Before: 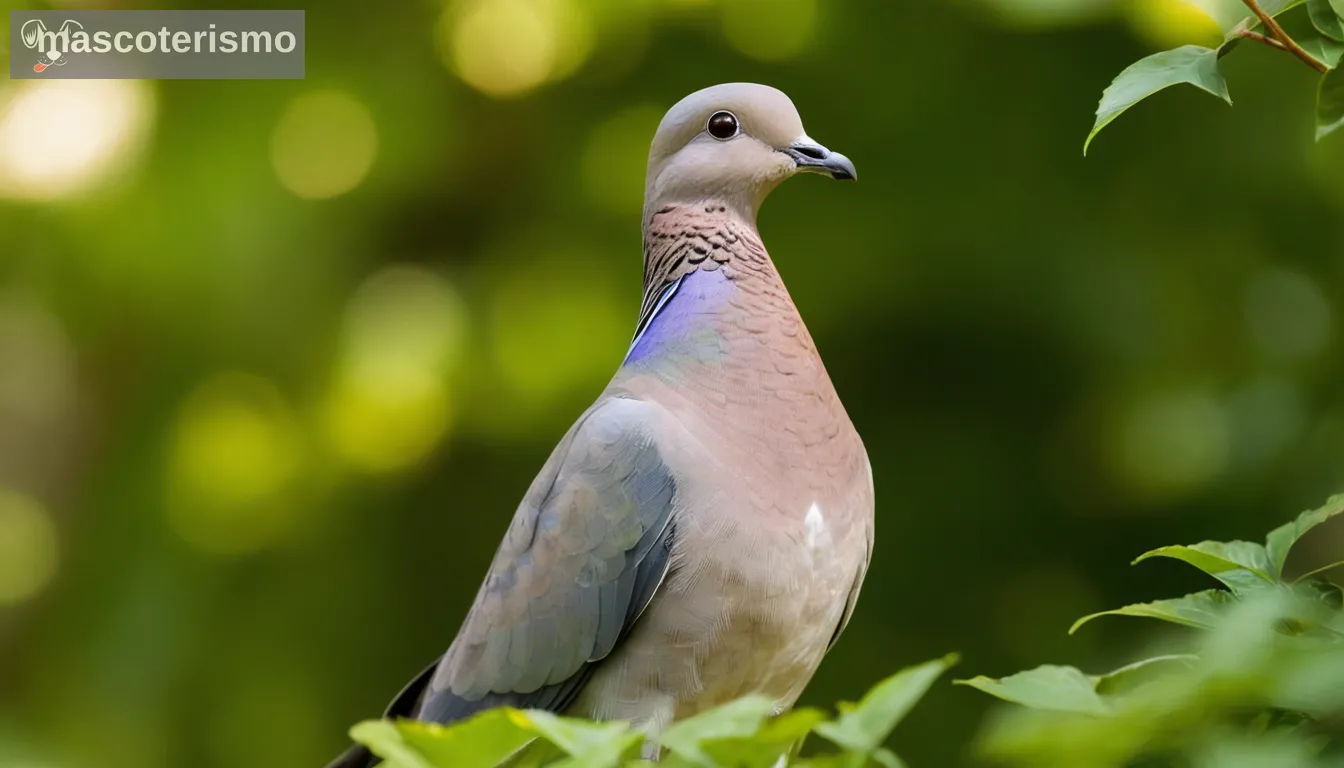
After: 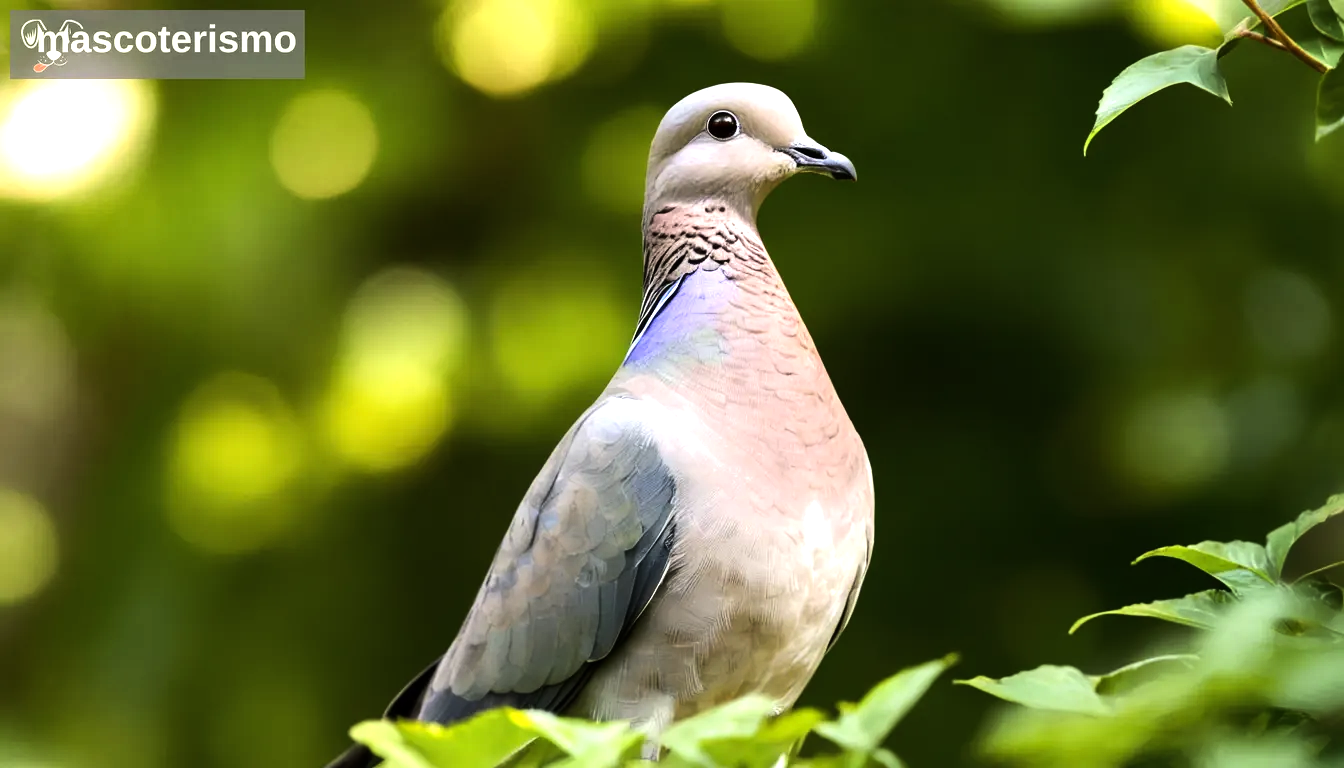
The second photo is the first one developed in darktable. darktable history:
tone equalizer: -8 EV -1.07 EV, -7 EV -1.01 EV, -6 EV -0.839 EV, -5 EV -0.564 EV, -3 EV 0.602 EV, -2 EV 0.862 EV, -1 EV 0.993 EV, +0 EV 1.06 EV, edges refinement/feathering 500, mask exposure compensation -1.57 EV, preserve details no
